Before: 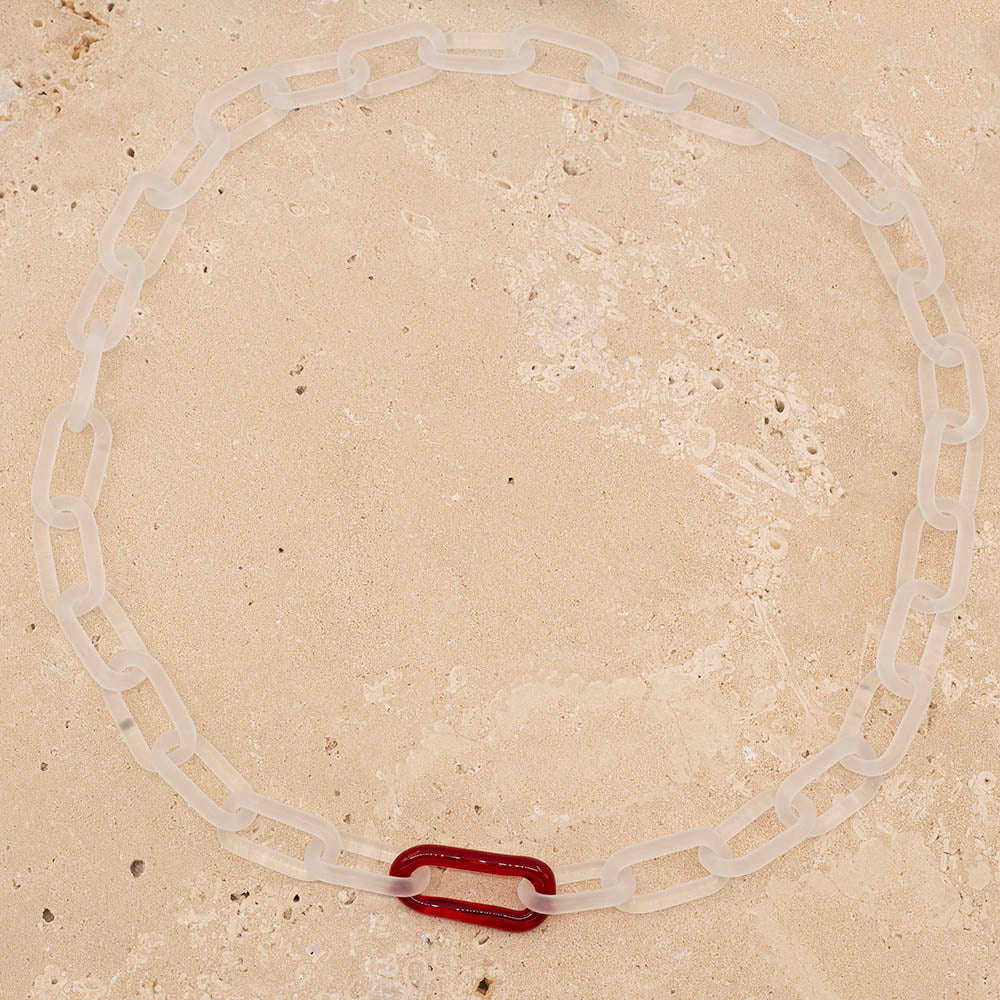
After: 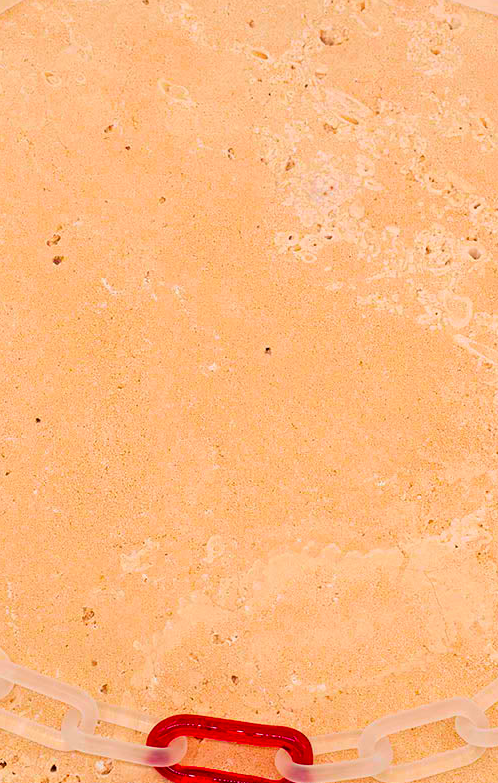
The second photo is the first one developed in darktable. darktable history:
crop and rotate: angle 0.014°, left 24.343%, top 13.101%, right 25.777%, bottom 8.614%
color correction: highlights a* 1.5, highlights b* -1.82, saturation 2.49
